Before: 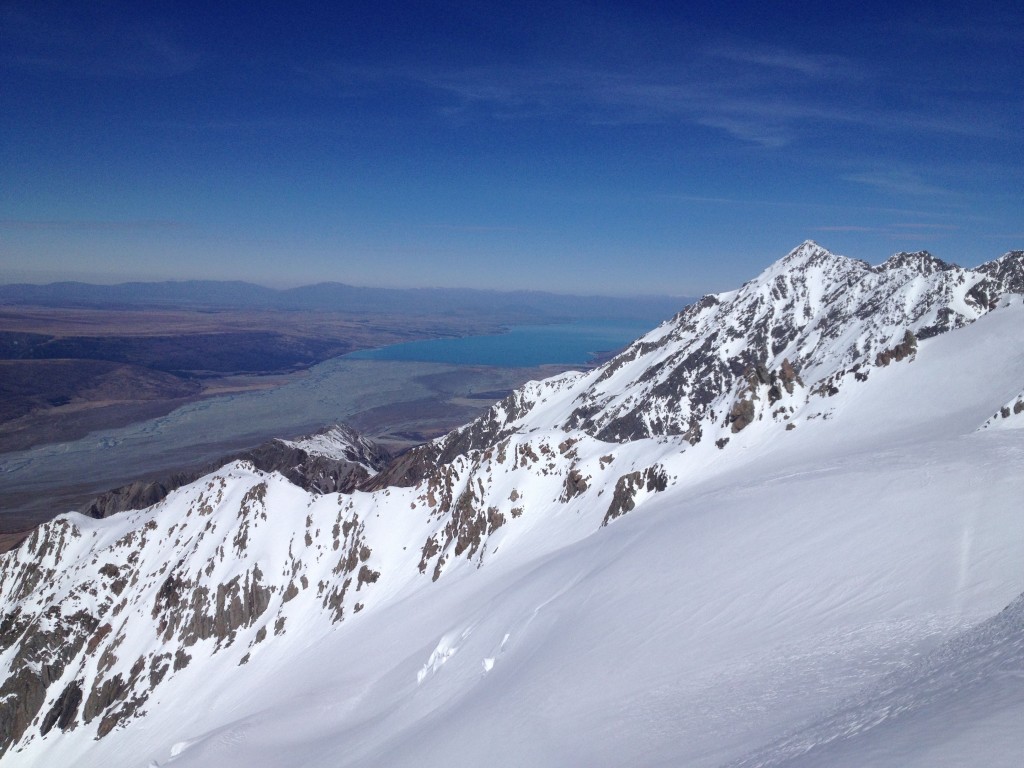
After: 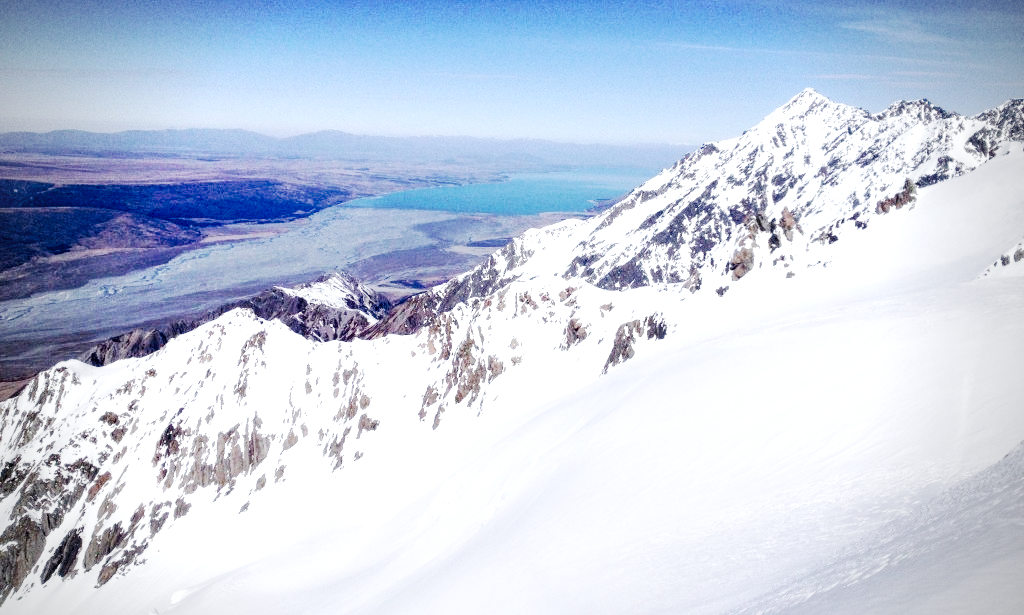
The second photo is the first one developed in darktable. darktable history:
local contrast: detail 135%, midtone range 0.747
crop and rotate: top 19.836%
base curve: curves: ch0 [(0, 0) (0.036, 0.025) (0.121, 0.166) (0.206, 0.329) (0.605, 0.79) (1, 1)], preserve colors none
vignetting: fall-off start 71.72%, unbound false
tone curve: curves: ch0 [(0, 0) (0.003, 0.002) (0.011, 0.009) (0.025, 0.019) (0.044, 0.031) (0.069, 0.04) (0.1, 0.059) (0.136, 0.092) (0.177, 0.134) (0.224, 0.192) (0.277, 0.262) (0.335, 0.348) (0.399, 0.446) (0.468, 0.554) (0.543, 0.646) (0.623, 0.731) (0.709, 0.807) (0.801, 0.867) (0.898, 0.931) (1, 1)], preserve colors none
exposure: exposure 0.659 EV, compensate highlight preservation false
